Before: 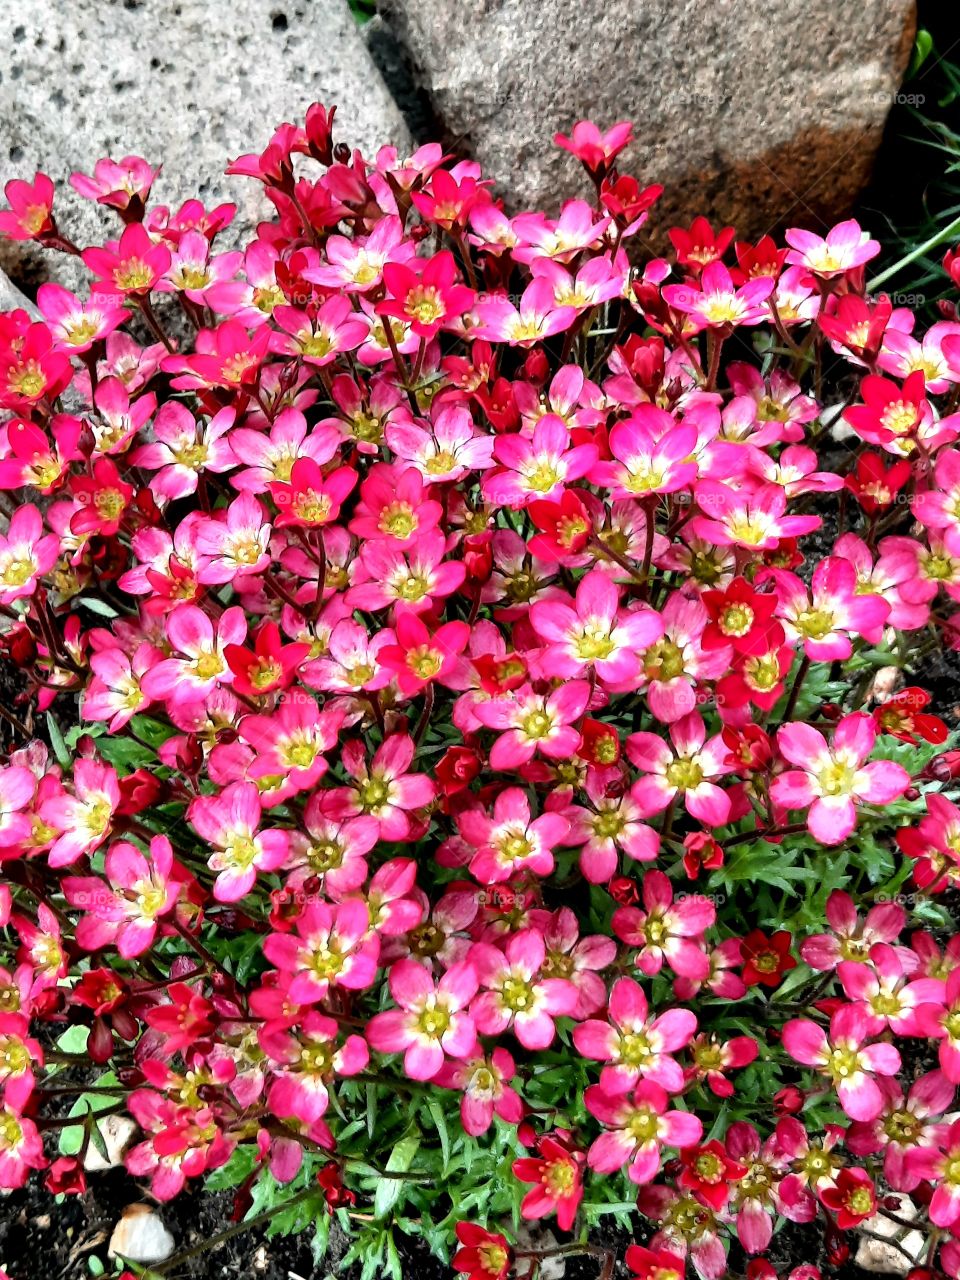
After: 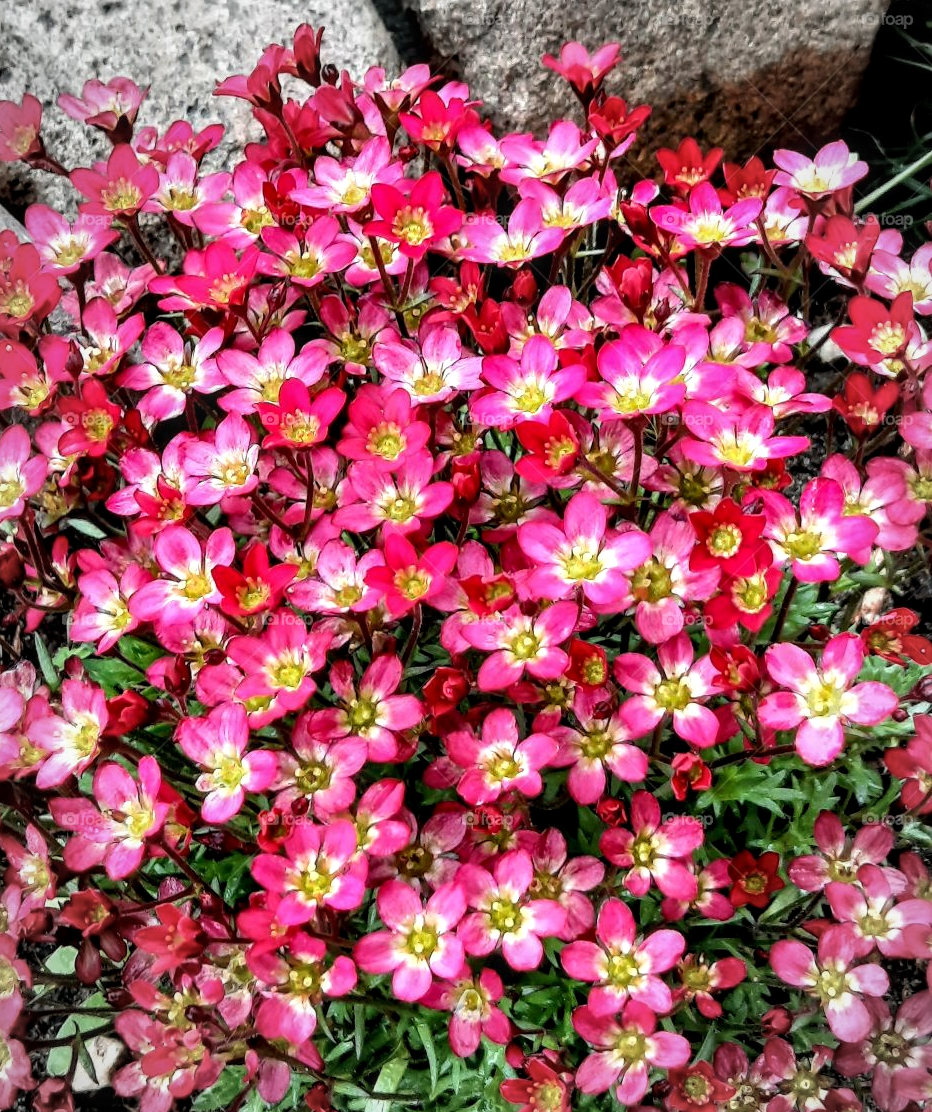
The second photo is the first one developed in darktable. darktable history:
local contrast: on, module defaults
crop: left 1.276%, top 6.198%, right 1.586%, bottom 6.88%
vignetting: brightness -0.263, automatic ratio true
